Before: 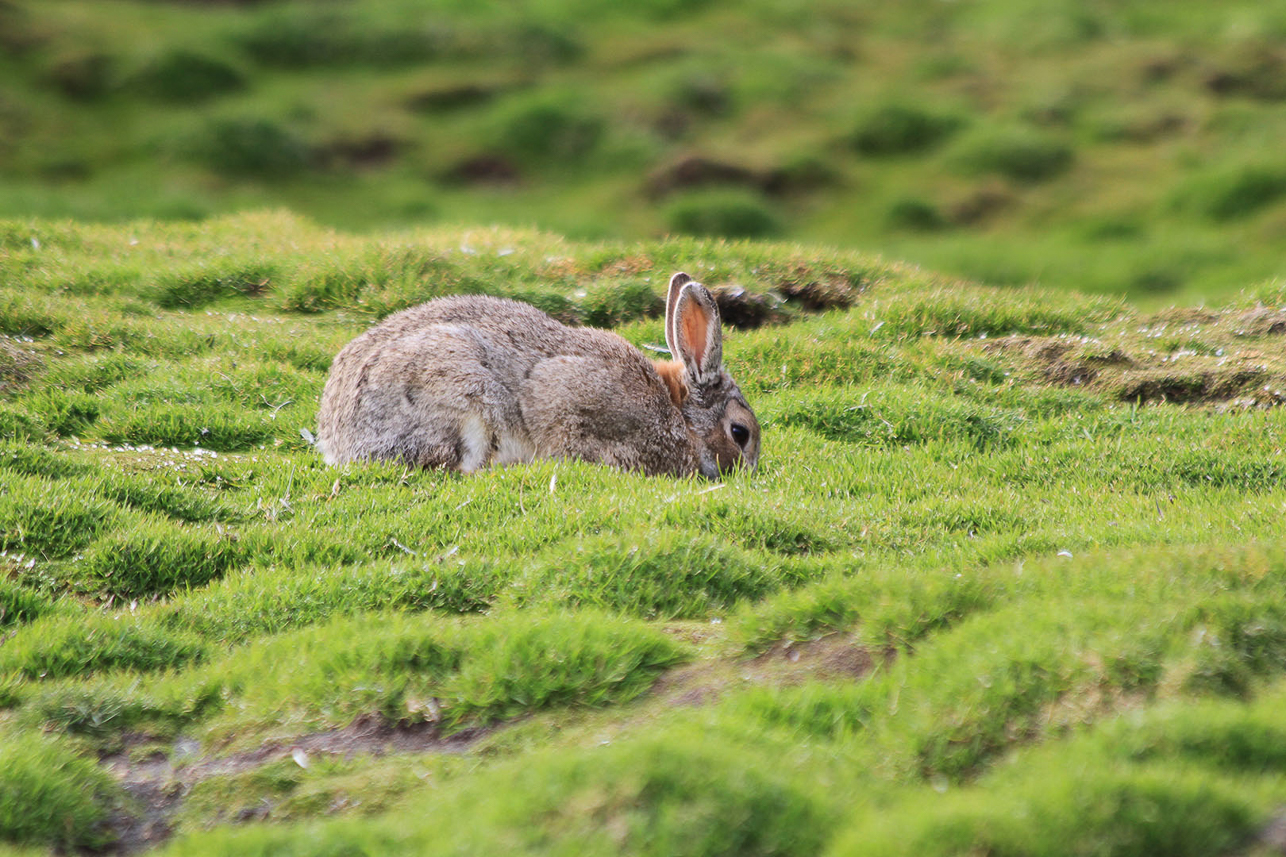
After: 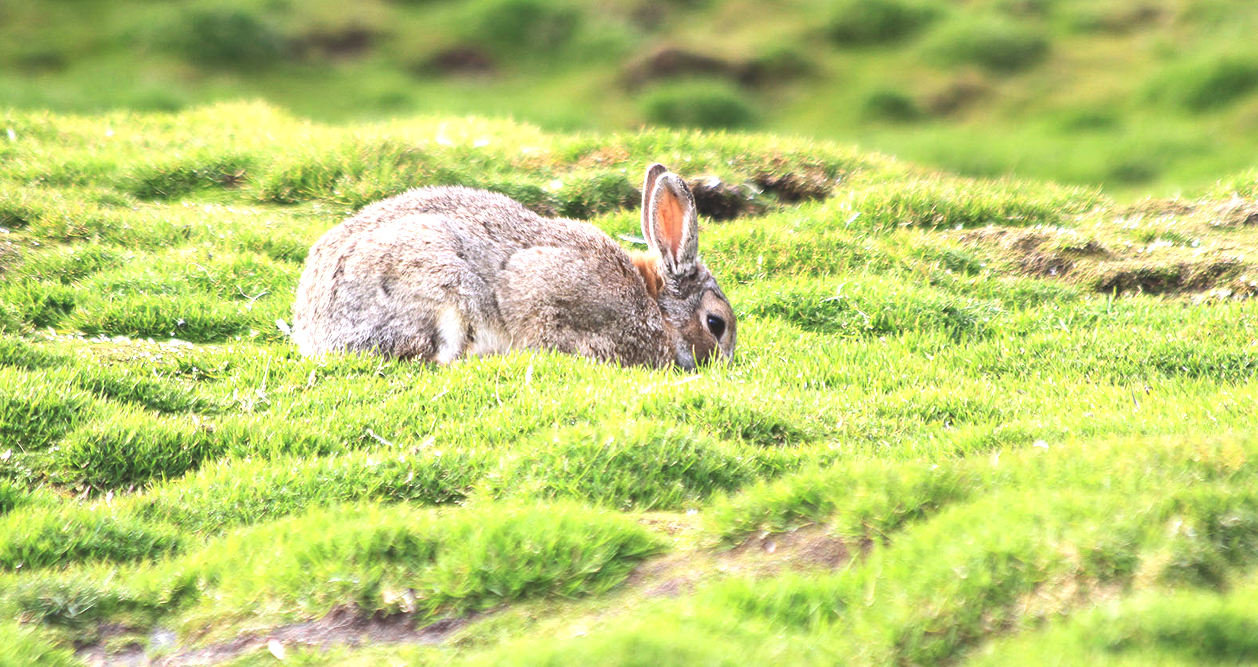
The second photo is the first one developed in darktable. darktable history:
exposure: black level correction -0.005, exposure 1.002 EV, compensate exposure bias true, compensate highlight preservation false
crop and rotate: left 1.932%, top 12.797%, right 0.177%, bottom 9.313%
